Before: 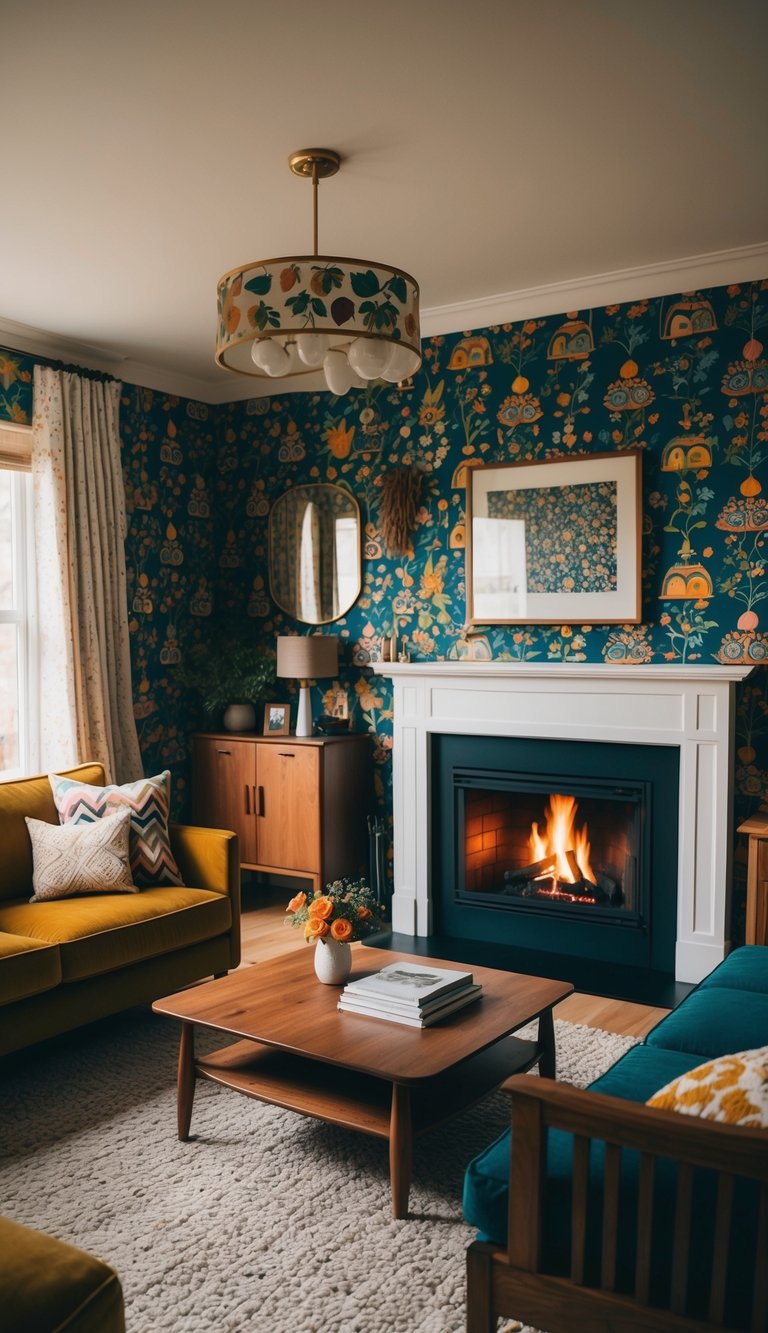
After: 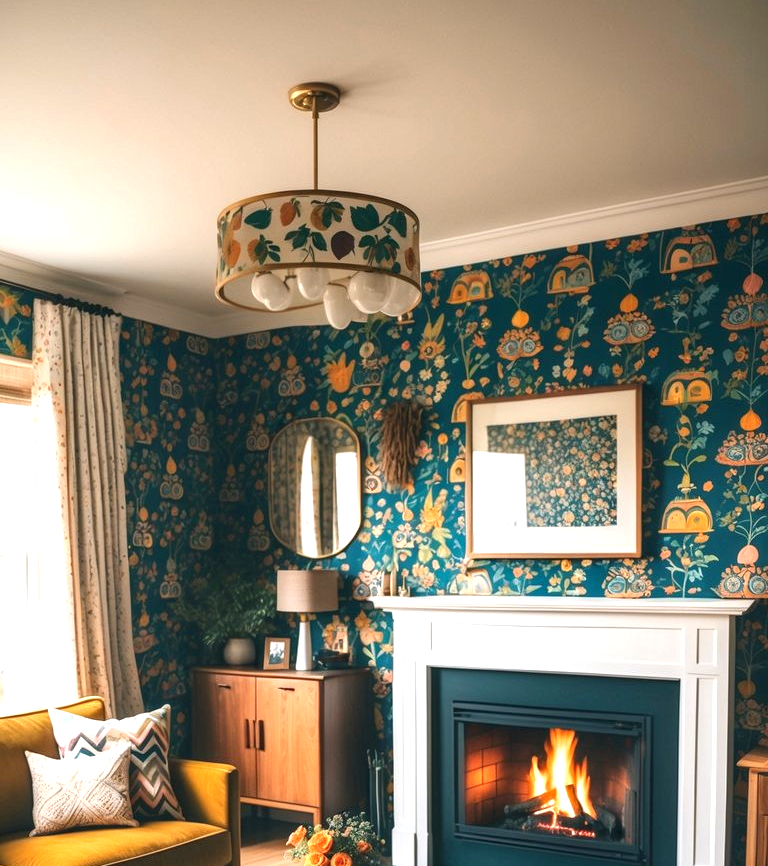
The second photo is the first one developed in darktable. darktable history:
exposure: black level correction 0, exposure 0.947 EV, compensate highlight preservation false
local contrast: on, module defaults
crop and rotate: top 4.957%, bottom 30.01%
